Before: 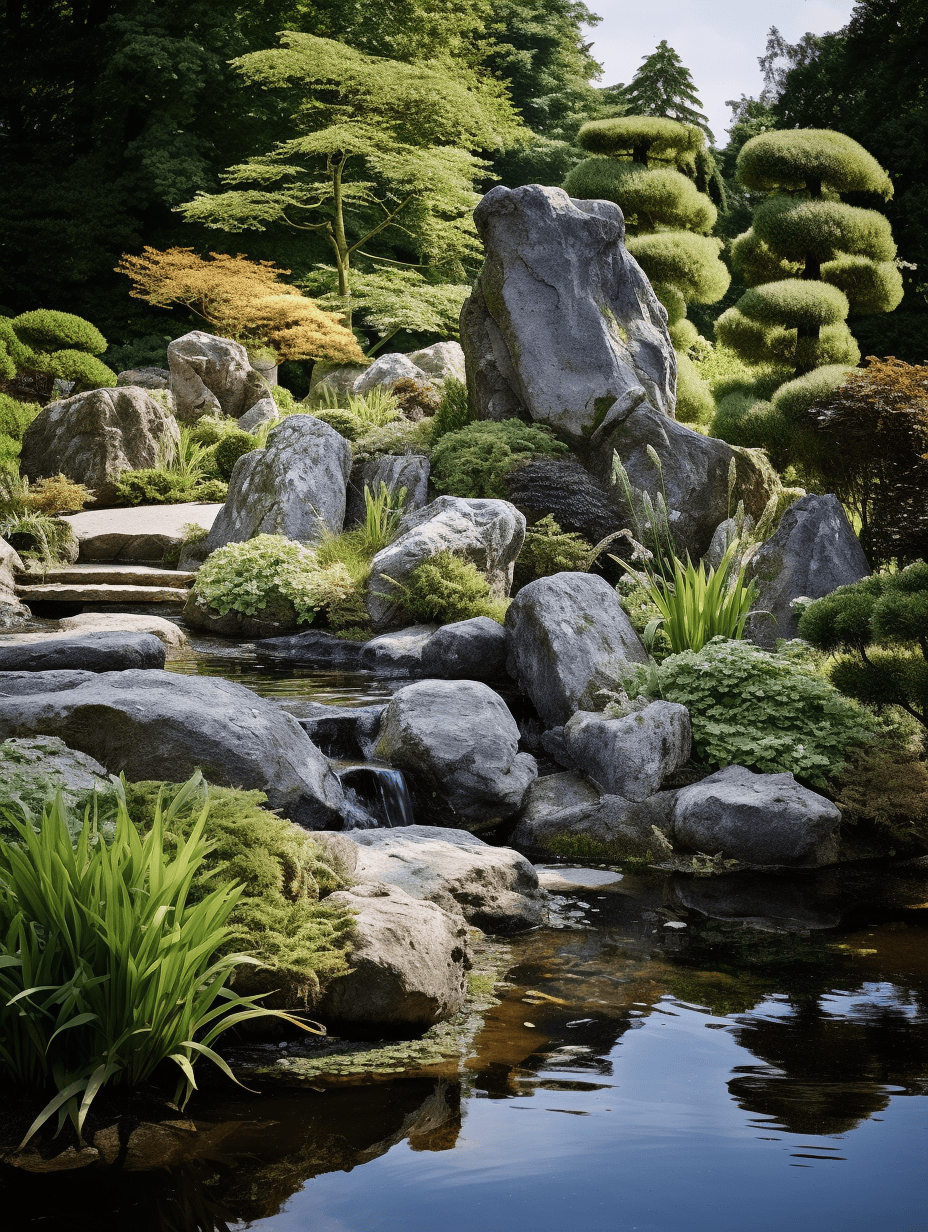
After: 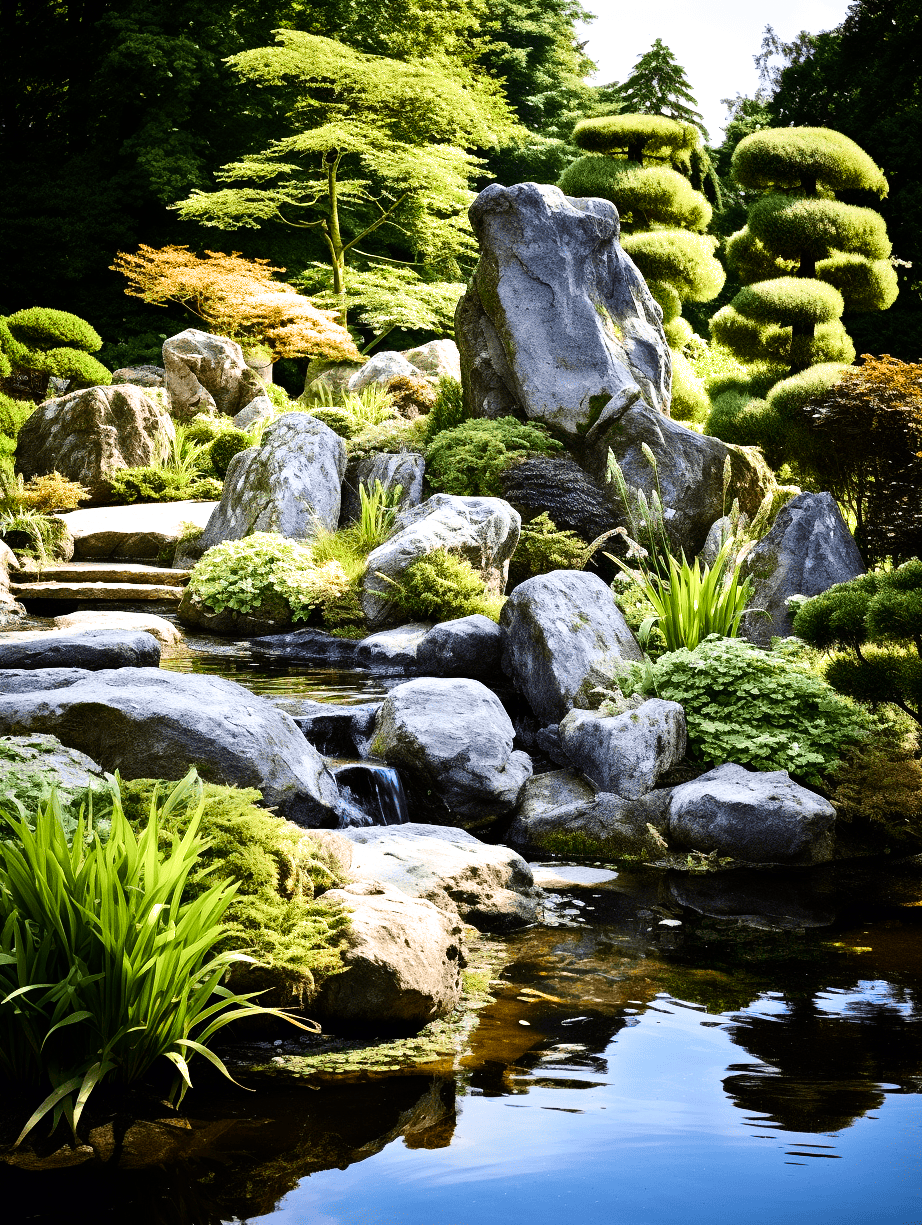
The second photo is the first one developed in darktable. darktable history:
crop and rotate: left 0.614%, top 0.179%, bottom 0.309%
velvia: on, module defaults
color balance rgb: perceptual saturation grading › global saturation 35%, perceptual saturation grading › highlights -30%, perceptual saturation grading › shadows 35%, perceptual brilliance grading › global brilliance 3%, perceptual brilliance grading › highlights -3%, perceptual brilliance grading › shadows 3%
contrast brightness saturation: contrast 0.1, brightness 0.03, saturation 0.09
filmic rgb: black relative exposure -11.35 EV, white relative exposure 3.22 EV, hardness 6.76, color science v6 (2022)
tone equalizer: -8 EV -0.75 EV, -7 EV -0.7 EV, -6 EV -0.6 EV, -5 EV -0.4 EV, -3 EV 0.4 EV, -2 EV 0.6 EV, -1 EV 0.7 EV, +0 EV 0.75 EV, edges refinement/feathering 500, mask exposure compensation -1.57 EV, preserve details no
exposure: black level correction 0.001, exposure 0.5 EV, compensate exposure bias true, compensate highlight preservation false
